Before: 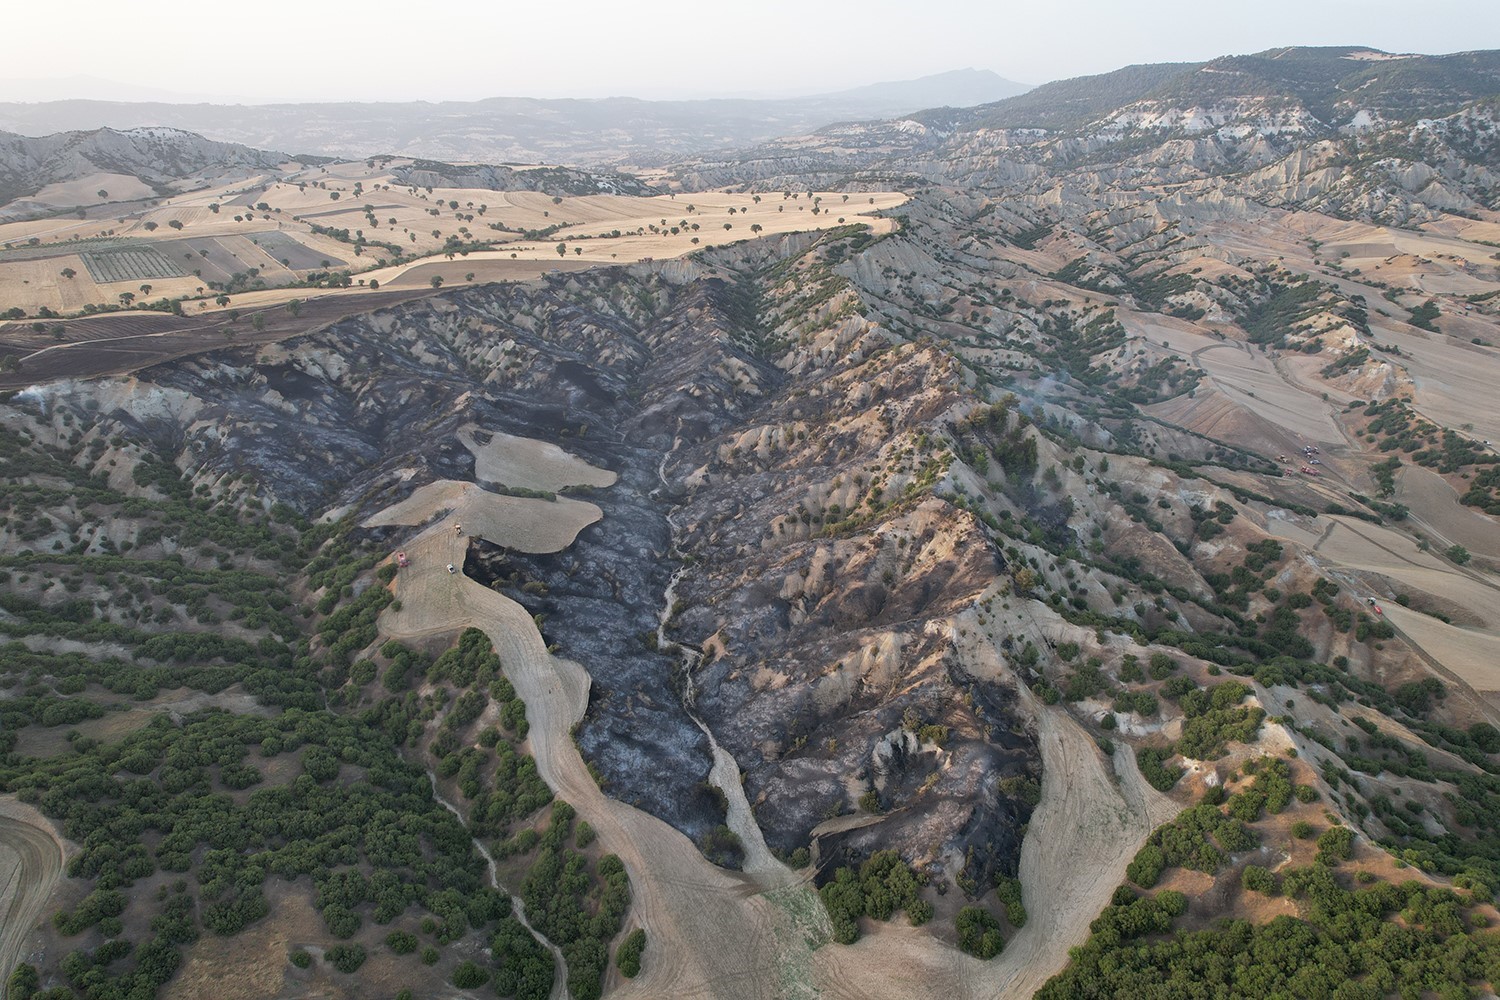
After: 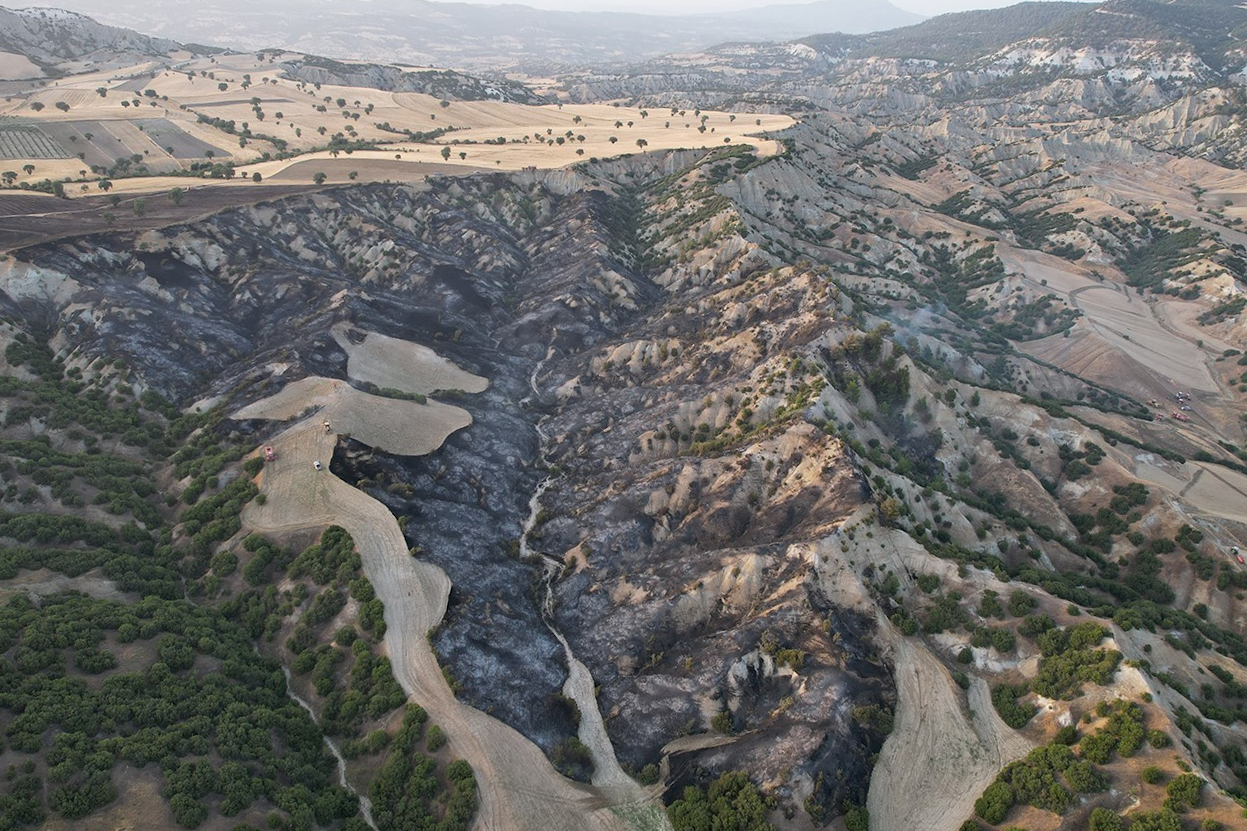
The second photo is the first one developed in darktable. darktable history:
crop and rotate: angle -3.27°, left 5.211%, top 5.211%, right 4.607%, bottom 4.607%
color balance rgb: linear chroma grading › global chroma 15%, perceptual saturation grading › global saturation 30%
contrast brightness saturation: contrast 0.1, saturation -0.3
